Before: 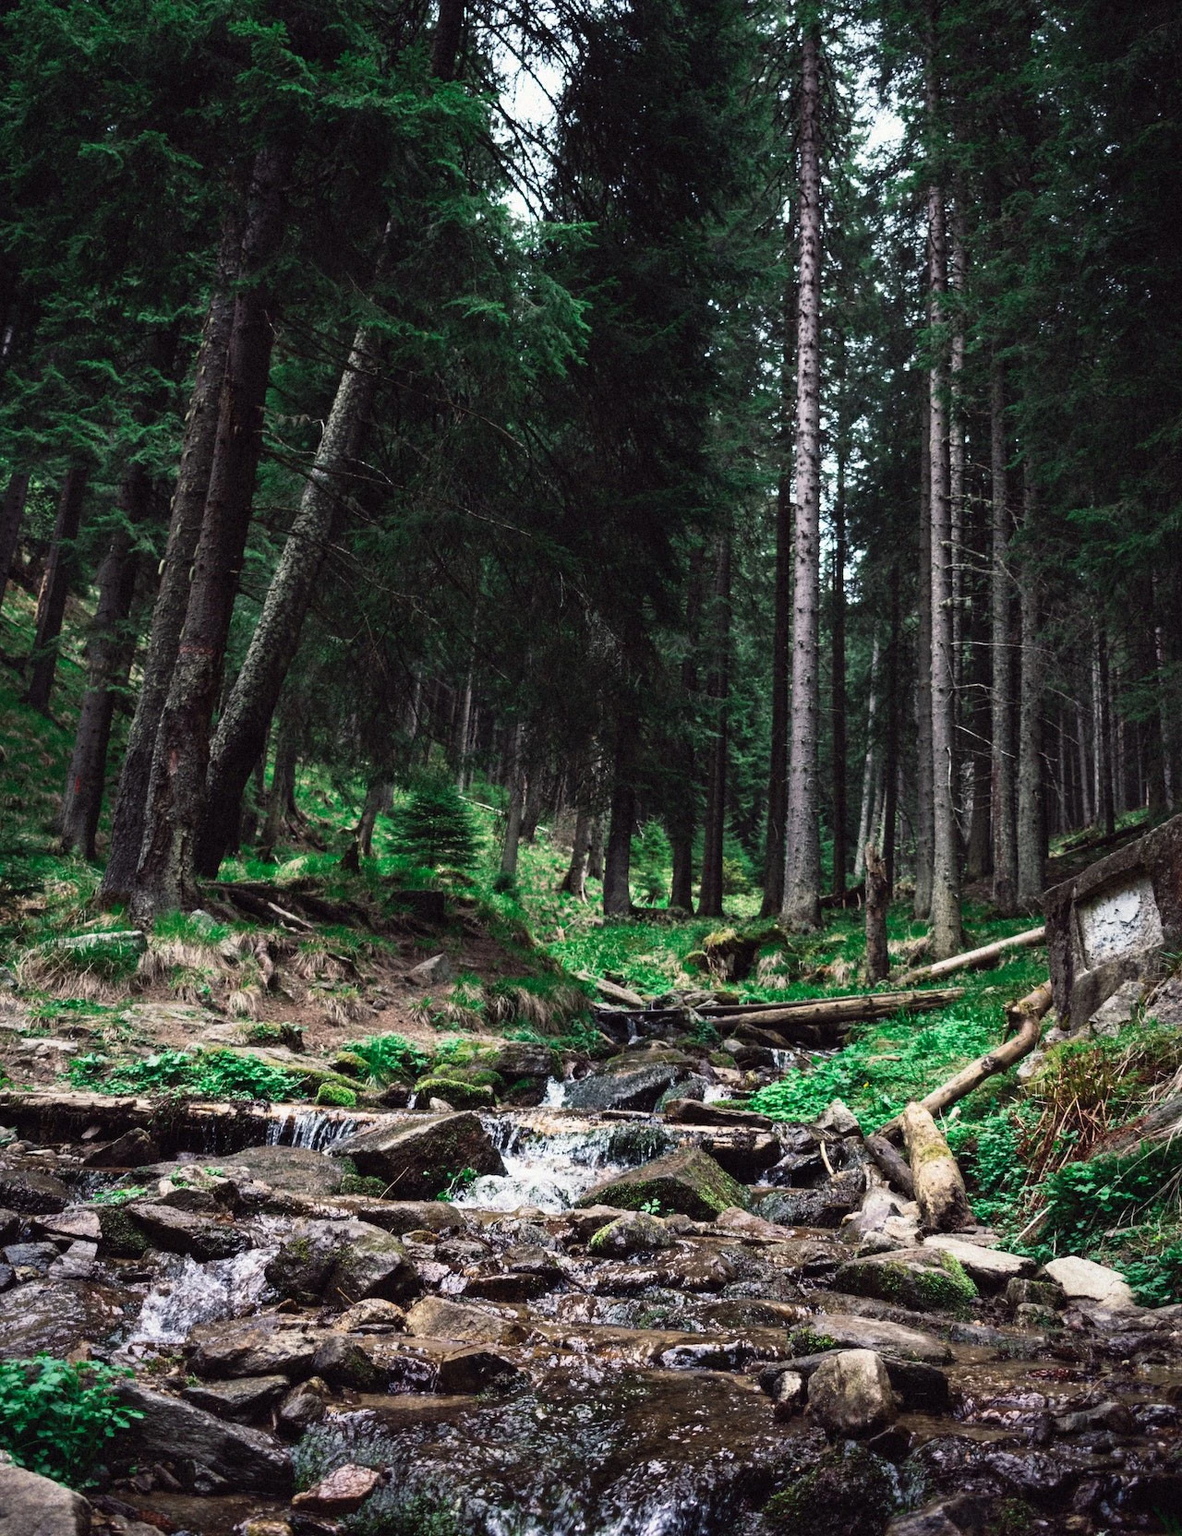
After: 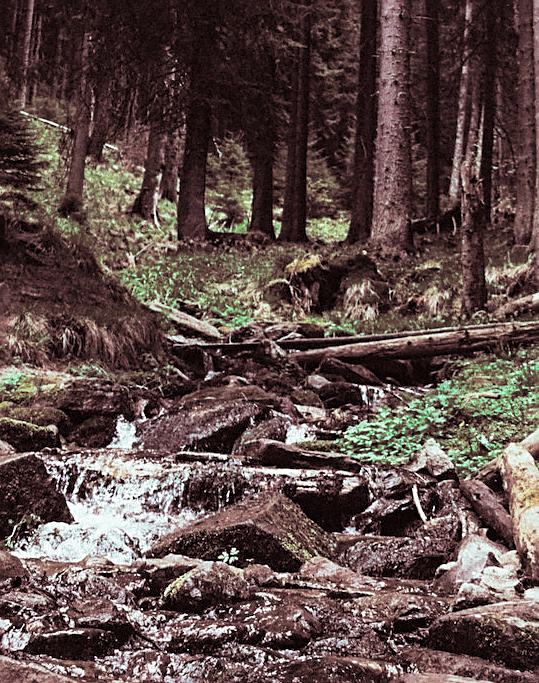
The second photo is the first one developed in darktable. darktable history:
split-toning: shadows › saturation 0.3, highlights › hue 180°, highlights › saturation 0.3, compress 0%
crop: left 37.221%, top 45.169%, right 20.63%, bottom 13.777%
sharpen: on, module defaults
